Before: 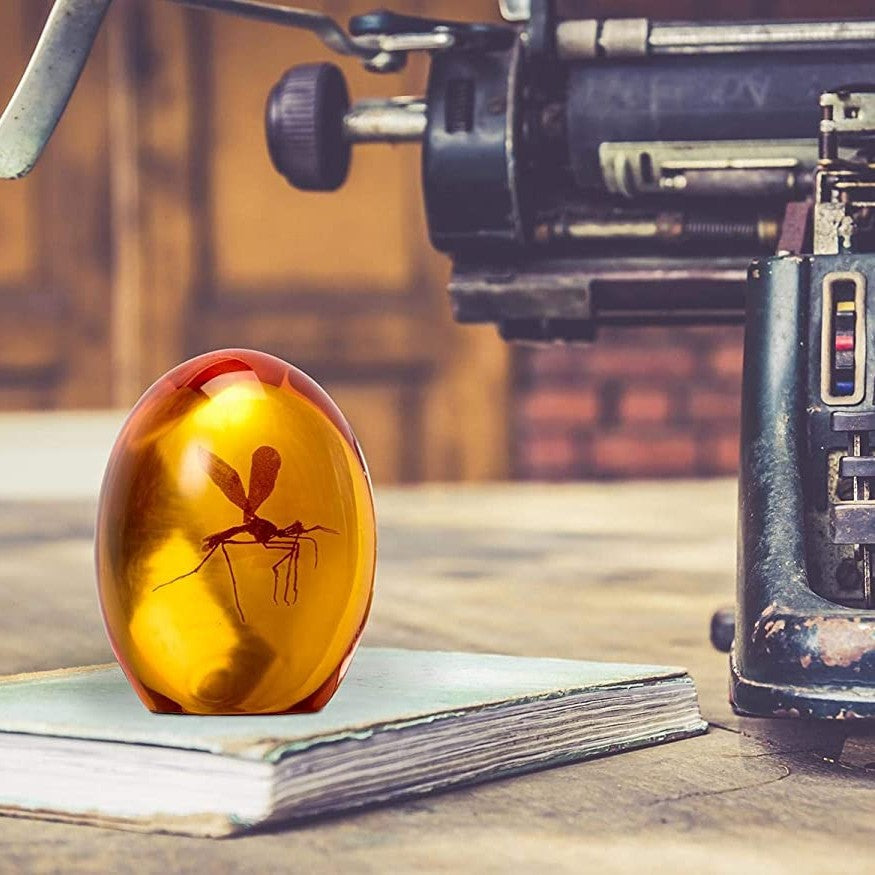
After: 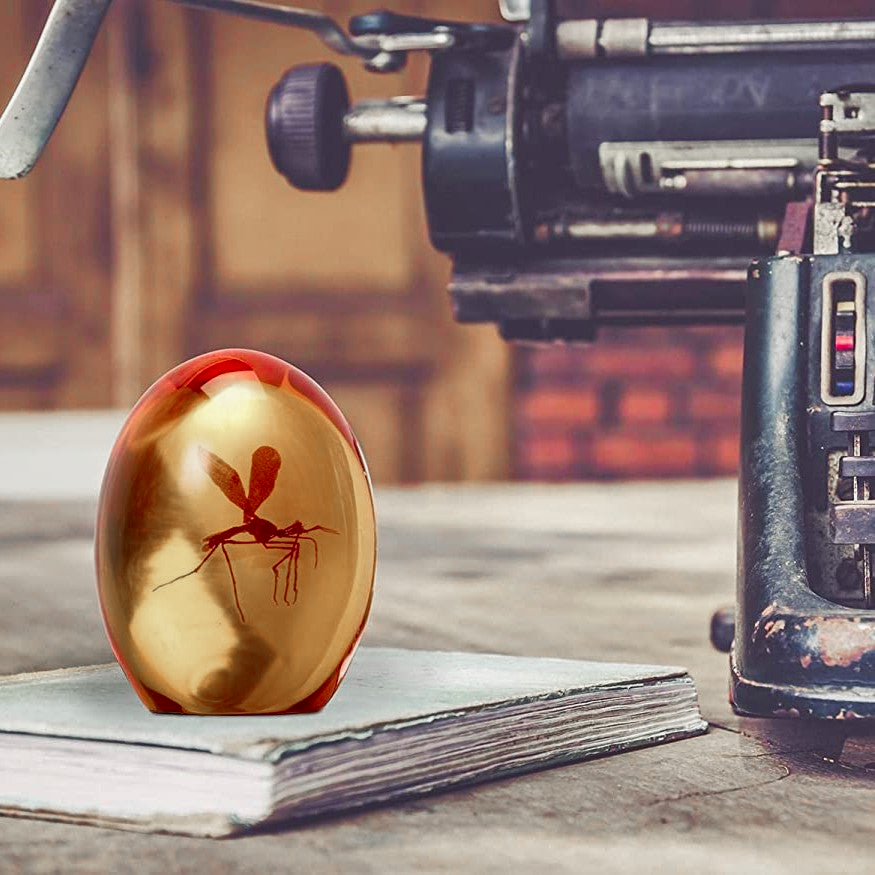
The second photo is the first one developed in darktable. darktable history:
shadows and highlights: shadows 43.8, white point adjustment -1.65, soften with gaussian
color zones: curves: ch1 [(0, 0.708) (0.088, 0.648) (0.245, 0.187) (0.429, 0.326) (0.571, 0.498) (0.714, 0.5) (0.857, 0.5) (1, 0.708)]
